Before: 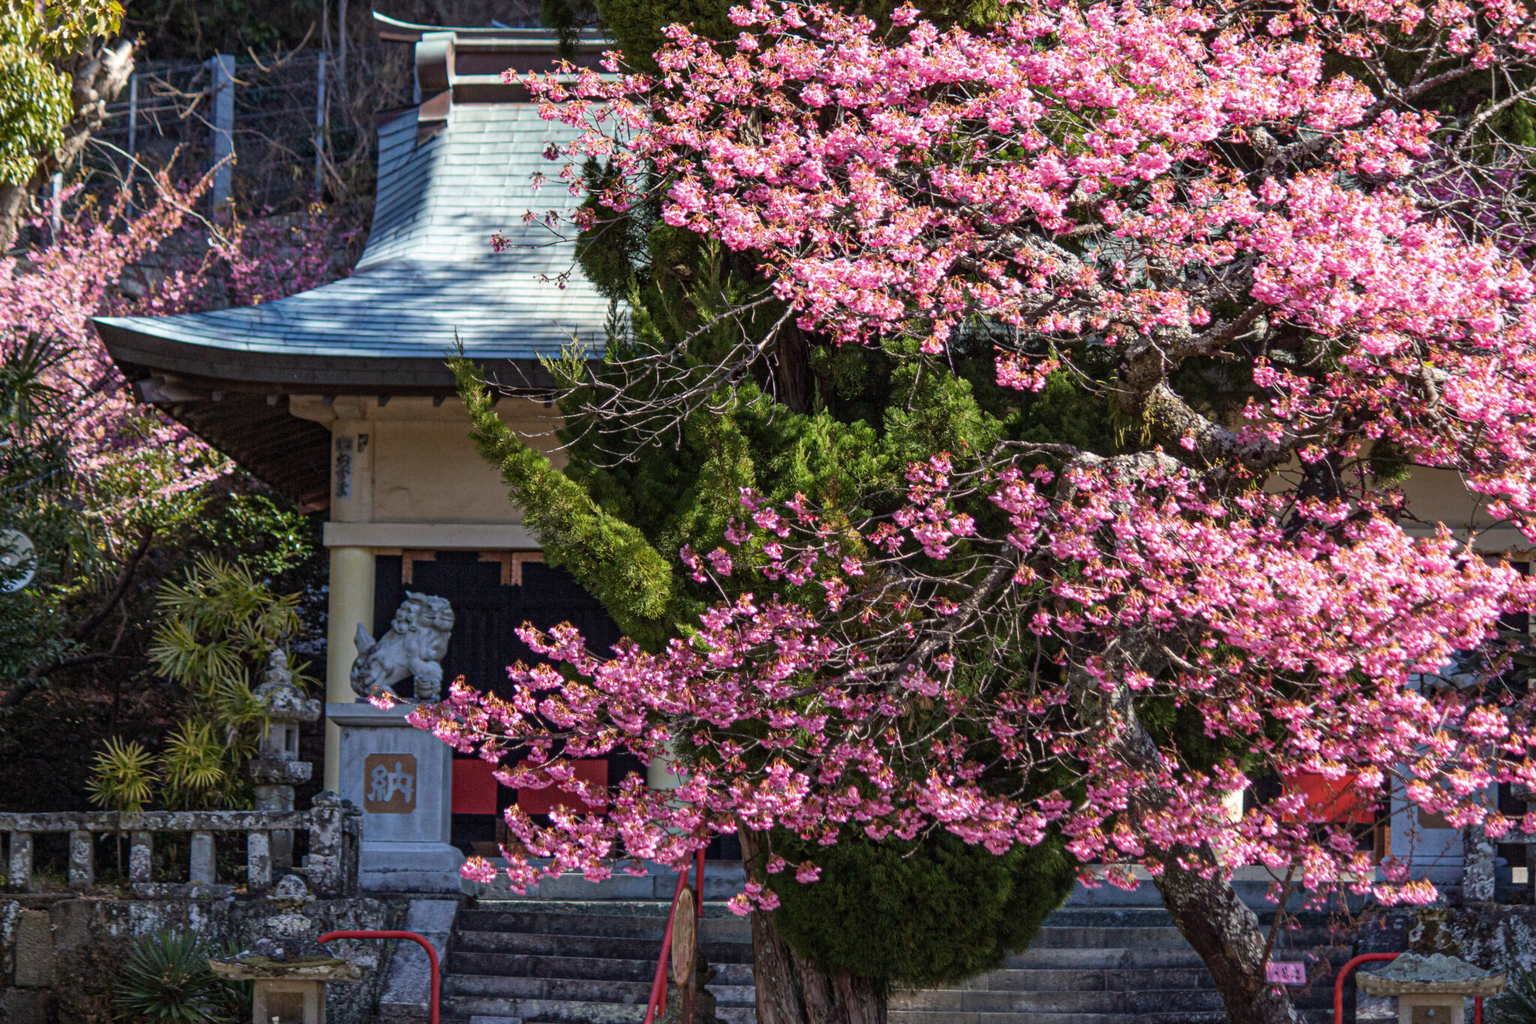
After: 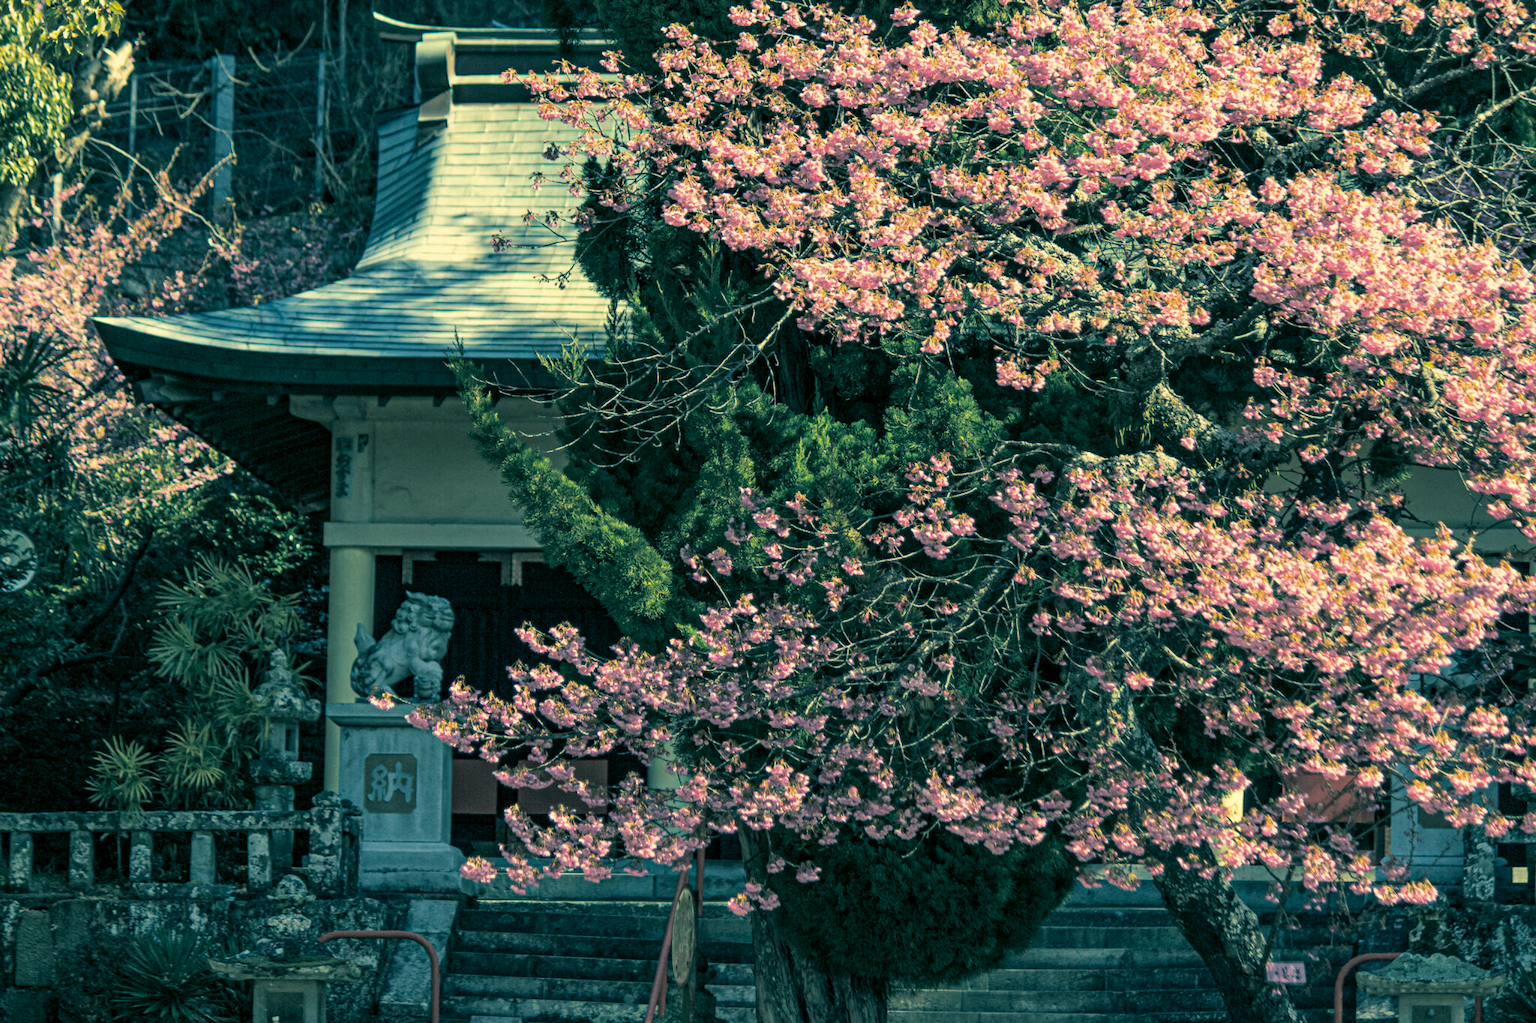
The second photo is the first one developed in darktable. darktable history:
split-toning: shadows › hue 205.2°, shadows › saturation 0.43, highlights › hue 54°, highlights › saturation 0.54
color correction: highlights a* 1.83, highlights b* 34.02, shadows a* -36.68, shadows b* -5.48
